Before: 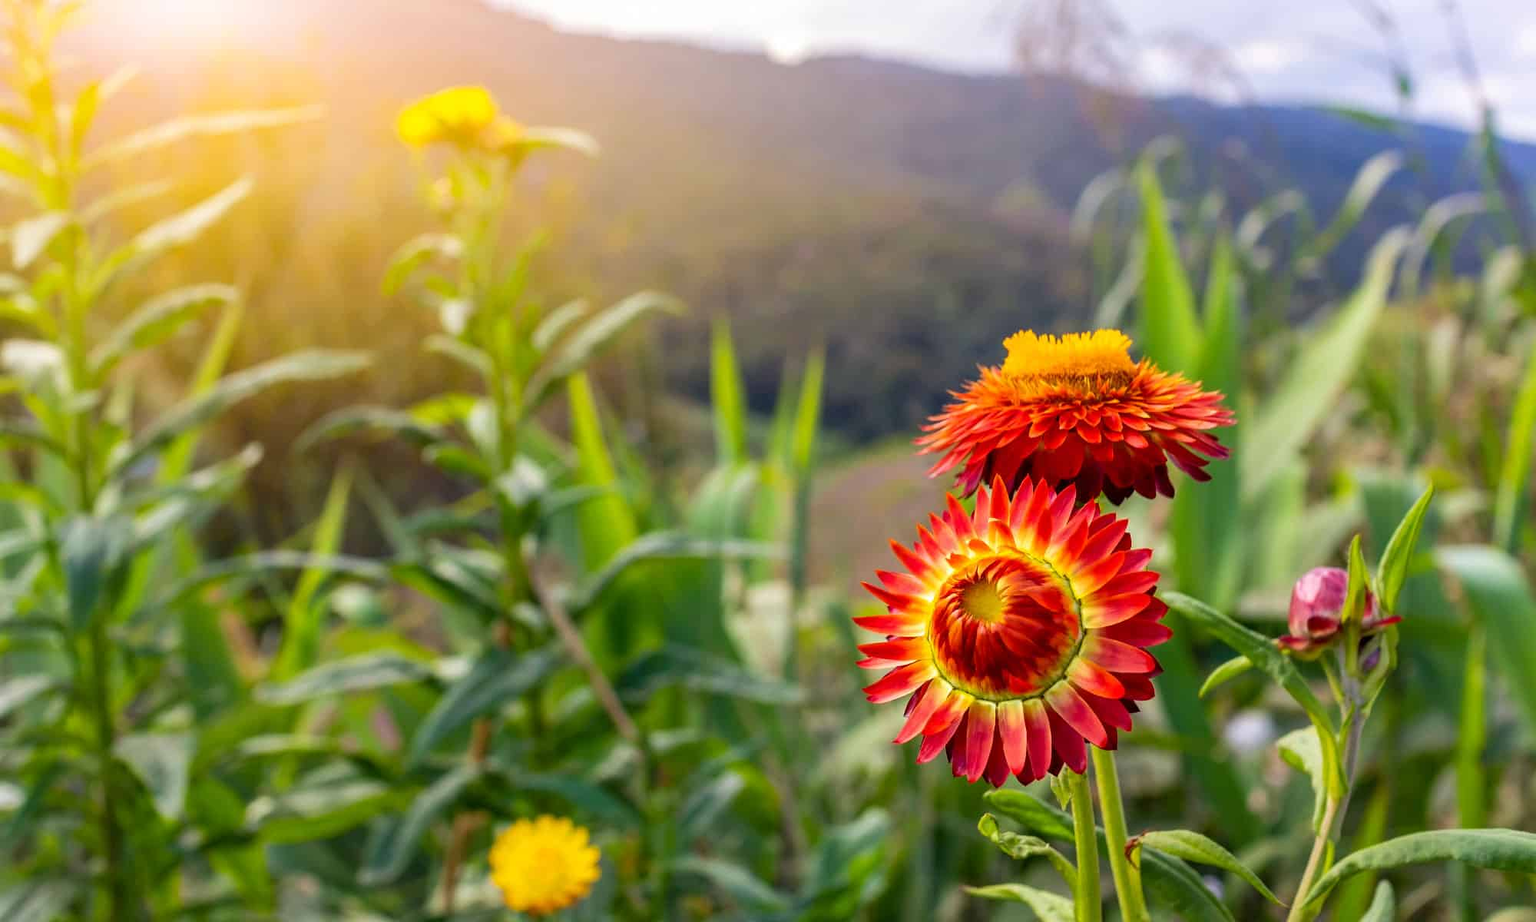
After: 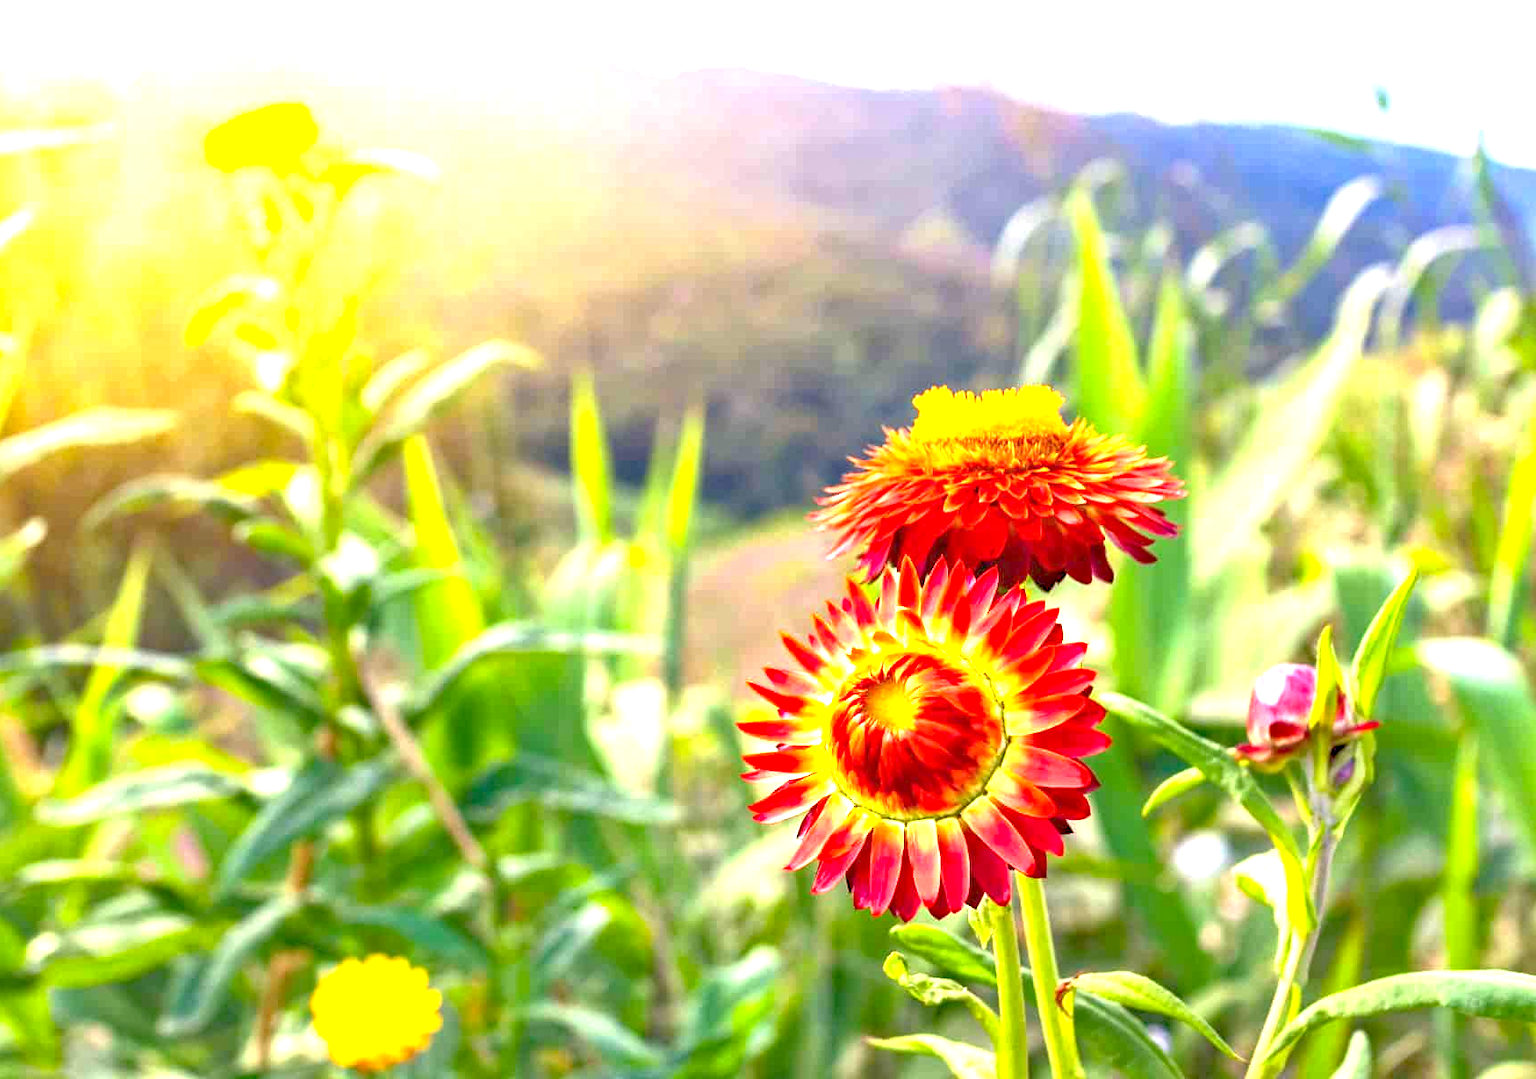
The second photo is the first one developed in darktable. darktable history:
local contrast: mode bilateral grid, contrast 20, coarseness 50, detail 119%, midtone range 0.2
exposure: black level correction 0, exposure 1.679 EV, compensate highlight preservation false
crop and rotate: left 14.591%
haze removal: compatibility mode true, adaptive false
tone equalizer: -7 EV 0.144 EV, -6 EV 0.615 EV, -5 EV 1.14 EV, -4 EV 1.3 EV, -3 EV 1.14 EV, -2 EV 0.6 EV, -1 EV 0.148 EV
